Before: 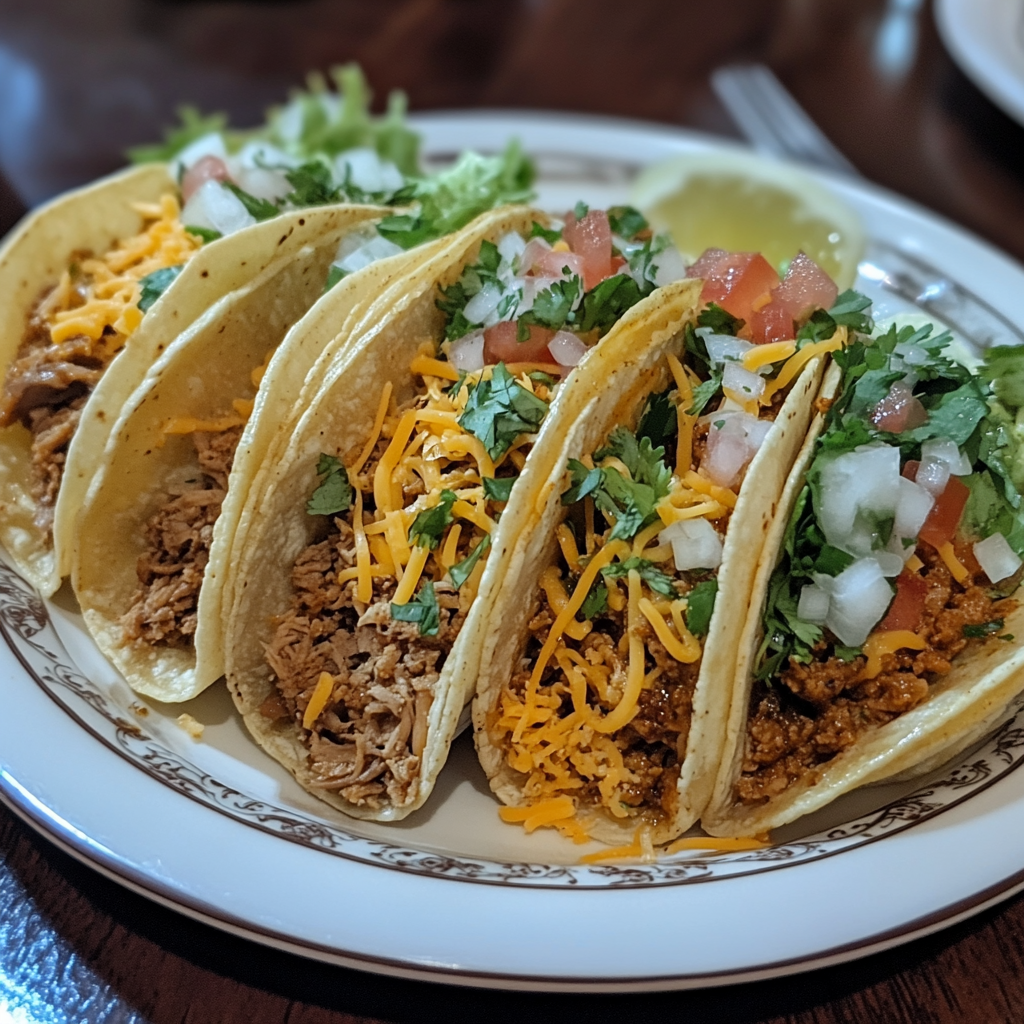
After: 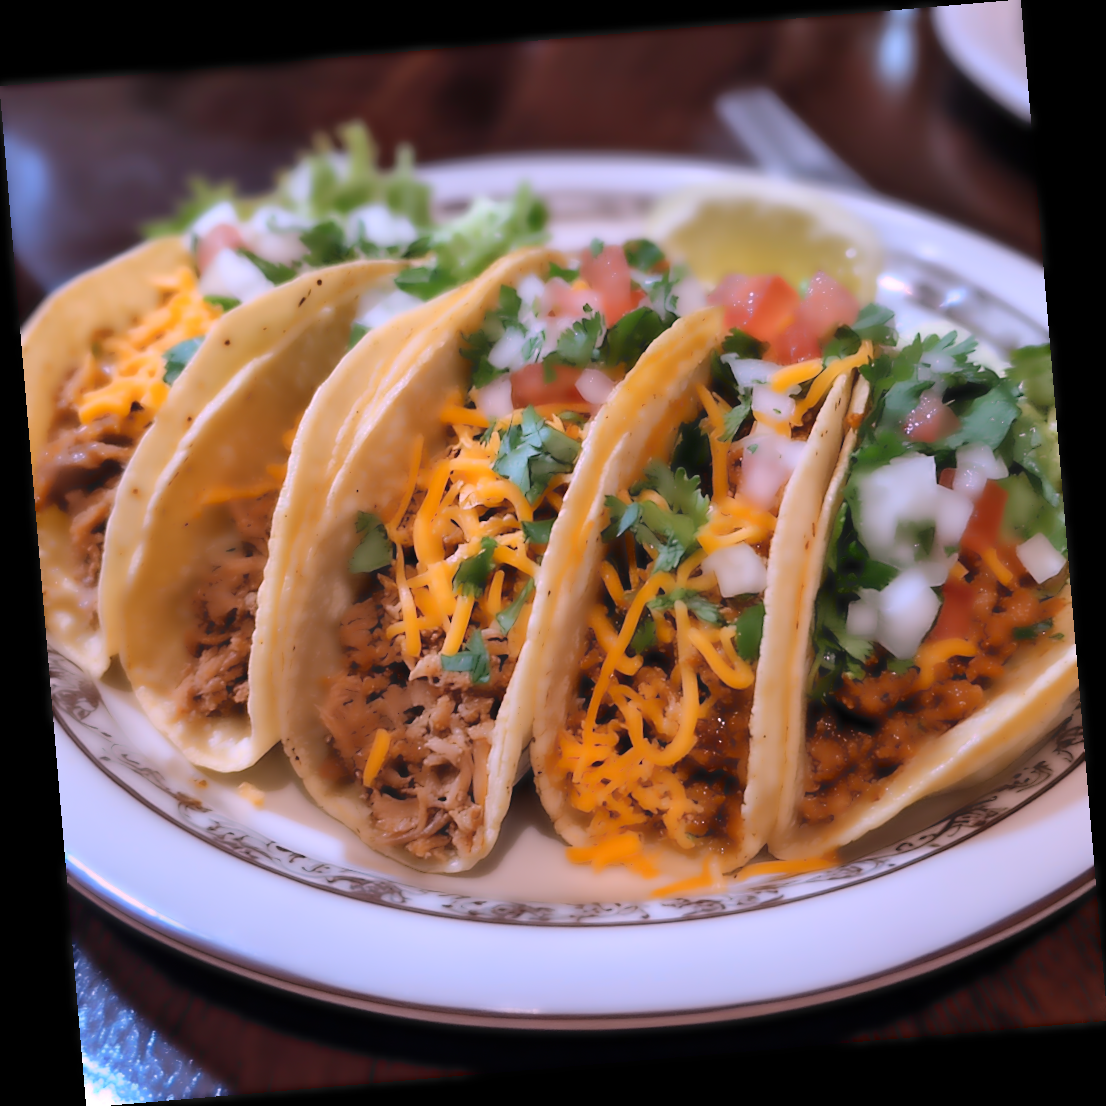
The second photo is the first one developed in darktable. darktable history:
rotate and perspective: rotation -4.86°, automatic cropping off
lowpass: radius 4, soften with bilateral filter, unbound 0
shadows and highlights: shadows 12, white point adjustment 1.2, soften with gaussian
white balance: red 1.188, blue 1.11
